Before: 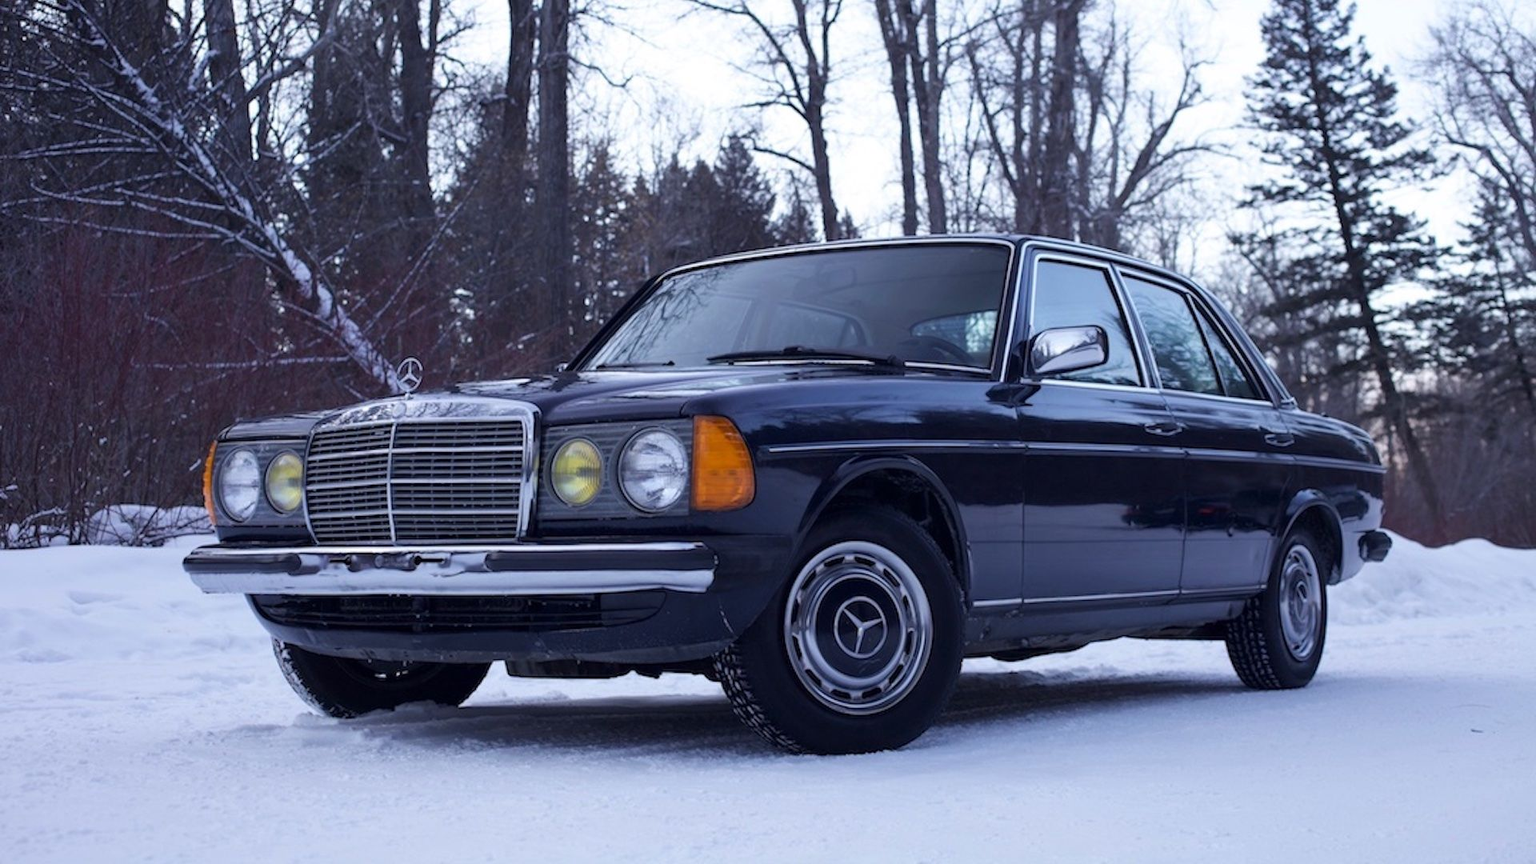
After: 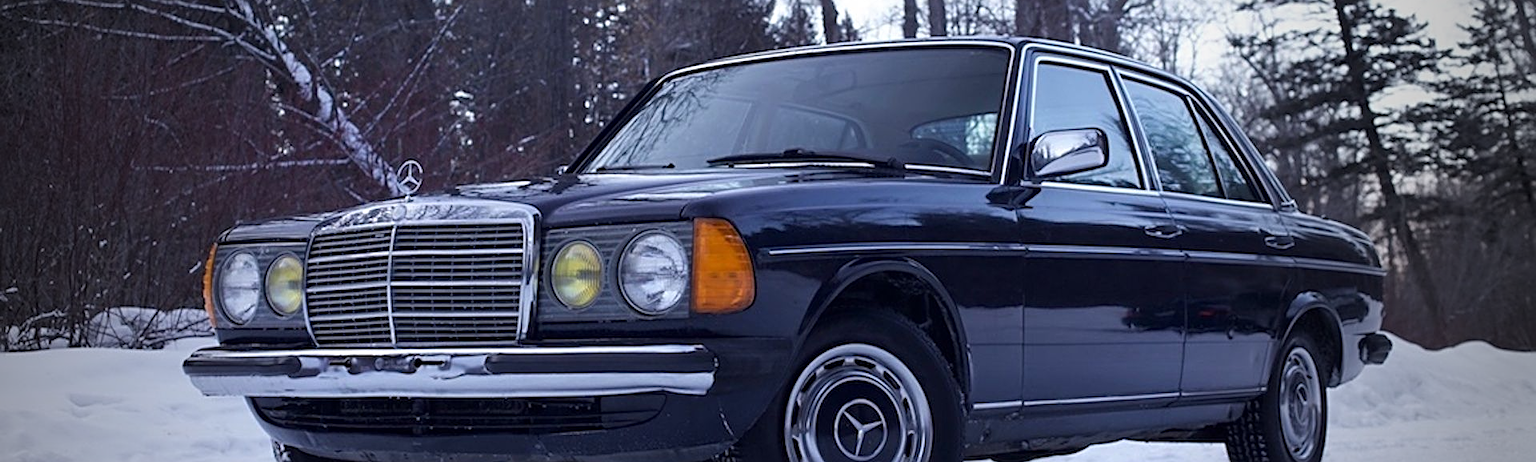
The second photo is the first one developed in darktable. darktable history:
vignetting: fall-off start 64.63%, center (-0.034, 0.148), width/height ratio 0.881
sharpen: radius 2.767
crop and rotate: top 23.043%, bottom 23.437%
